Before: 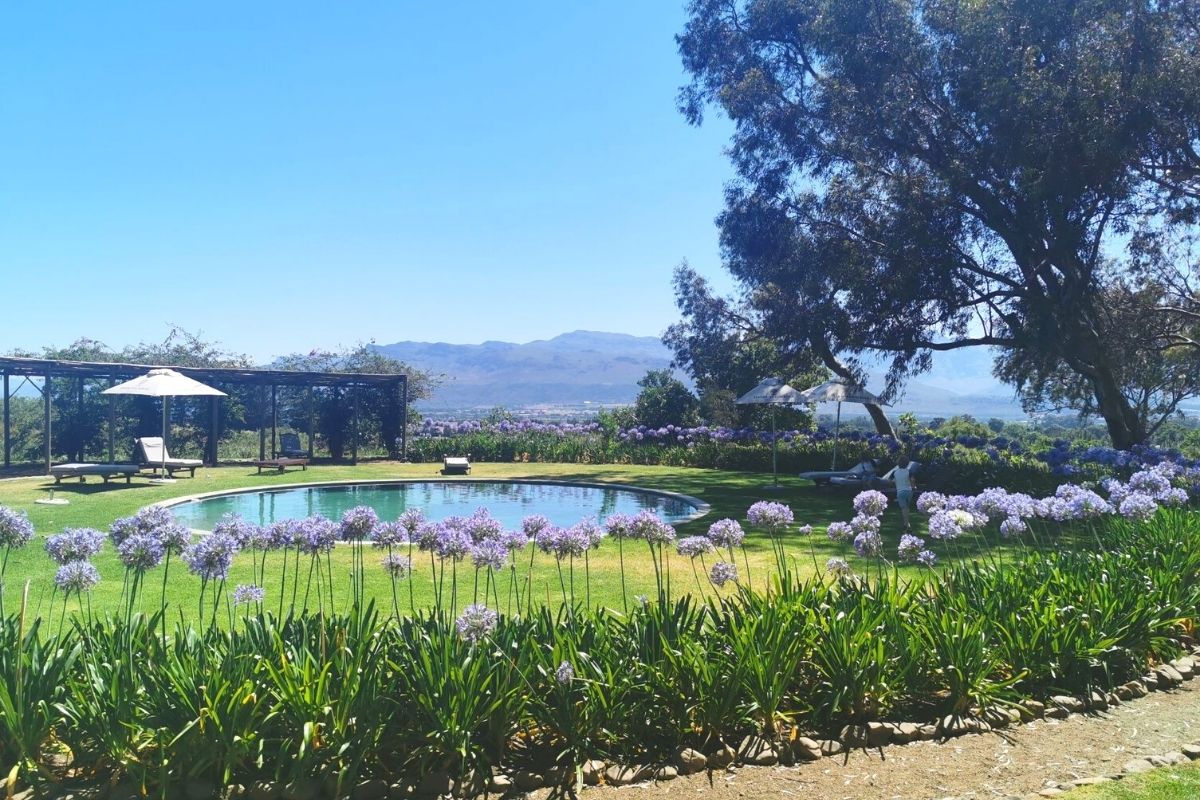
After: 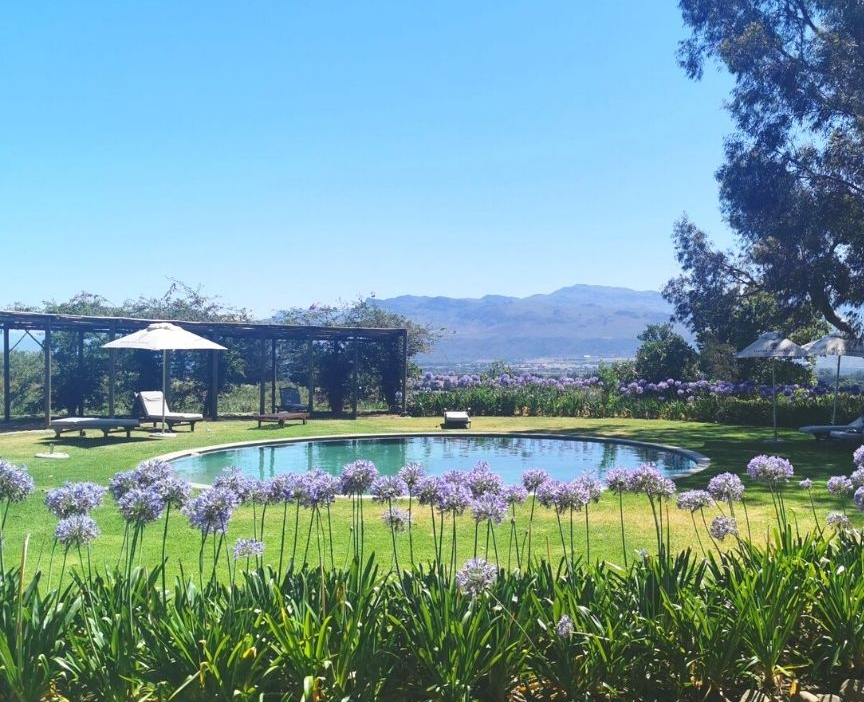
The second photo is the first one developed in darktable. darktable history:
crop: top 5.803%, right 27.864%, bottom 5.804%
exposure: compensate highlight preservation false
